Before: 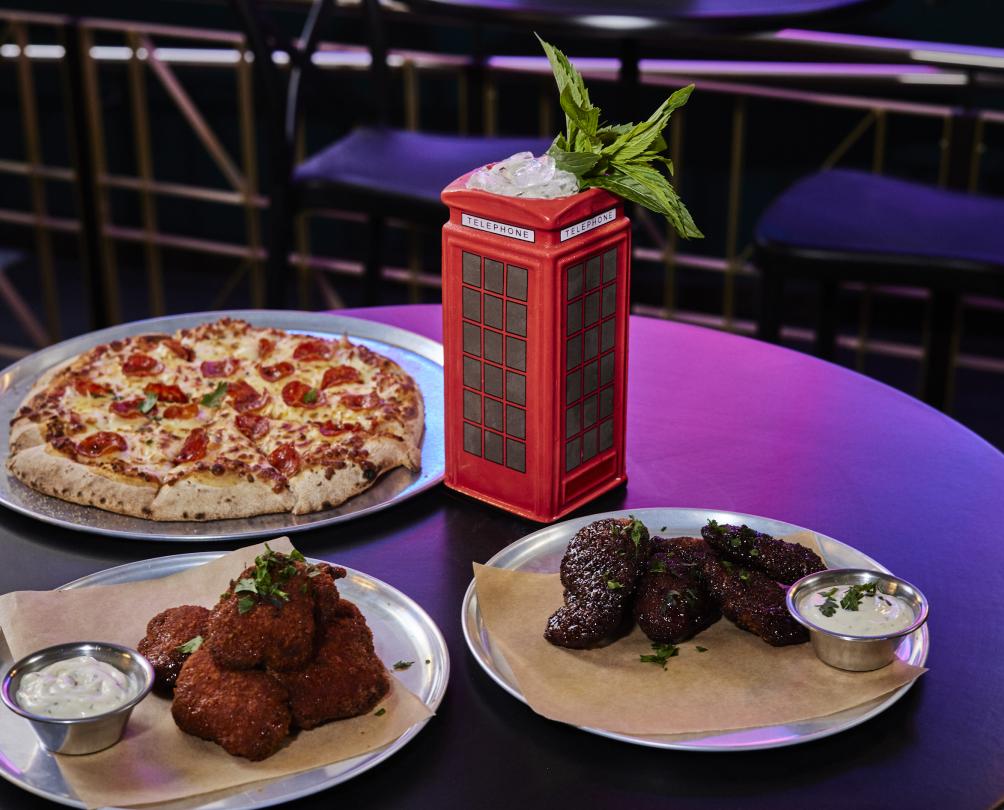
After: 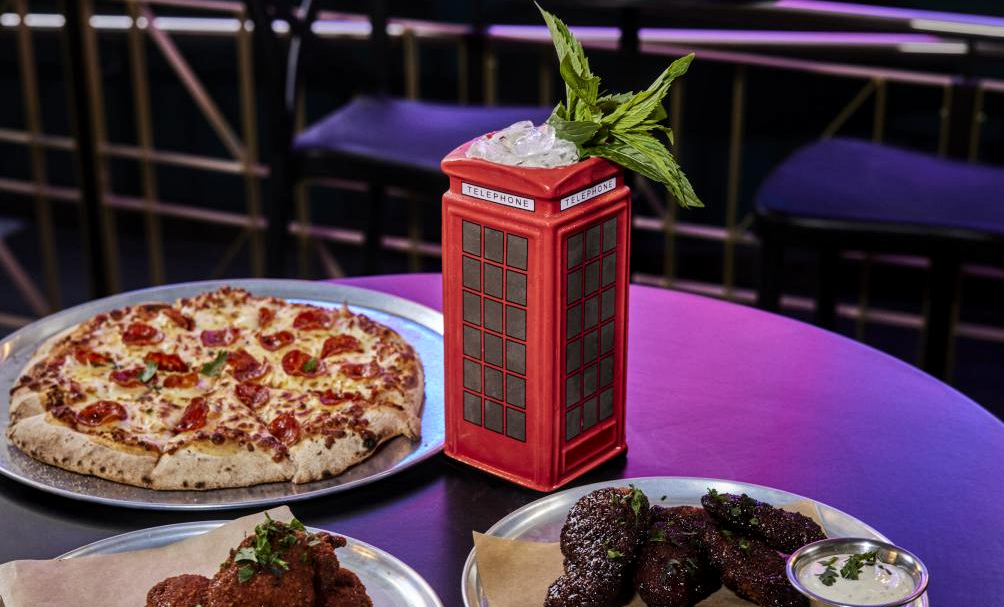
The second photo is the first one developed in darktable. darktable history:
crop: top 3.857%, bottom 21.132%
local contrast: on, module defaults
